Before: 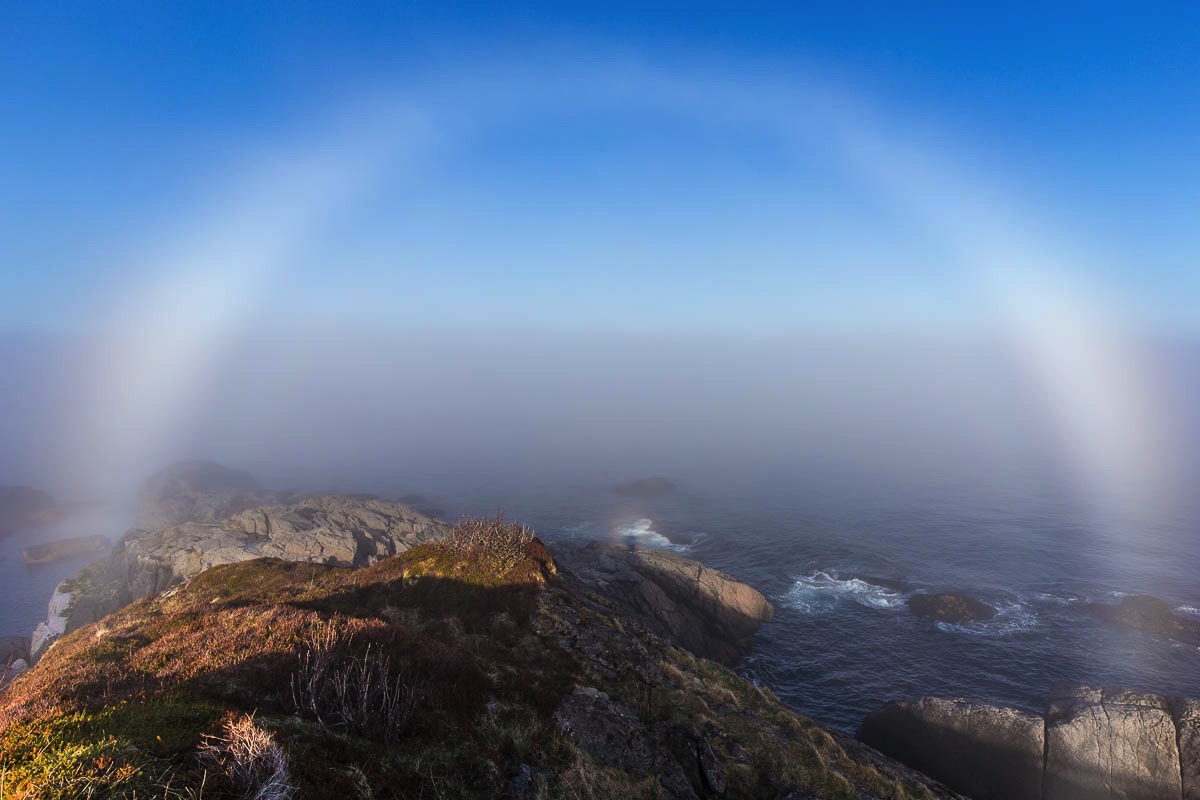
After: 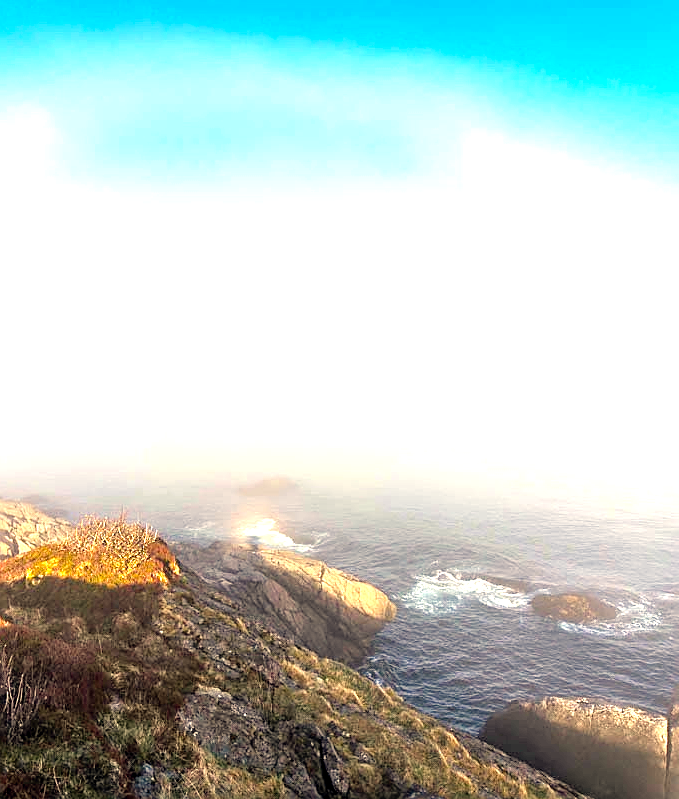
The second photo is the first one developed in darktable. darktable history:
crop: left 31.458%, top 0%, right 11.876%
exposure: black level correction 0.001, exposure 2 EV, compensate highlight preservation false
sharpen: radius 1.967
color balance rgb: shadows lift › hue 87.51°, highlights gain › chroma 1.62%, highlights gain › hue 55.1°, global offset › chroma 0.06%, global offset › hue 253.66°, linear chroma grading › global chroma 0.5%, perceptual saturation grading › global saturation 16.38%
rgb curve: curves: ch0 [(0, 0) (0.136, 0.078) (0.262, 0.245) (0.414, 0.42) (1, 1)], compensate middle gray true, preserve colors basic power
white balance: red 1.08, blue 0.791
